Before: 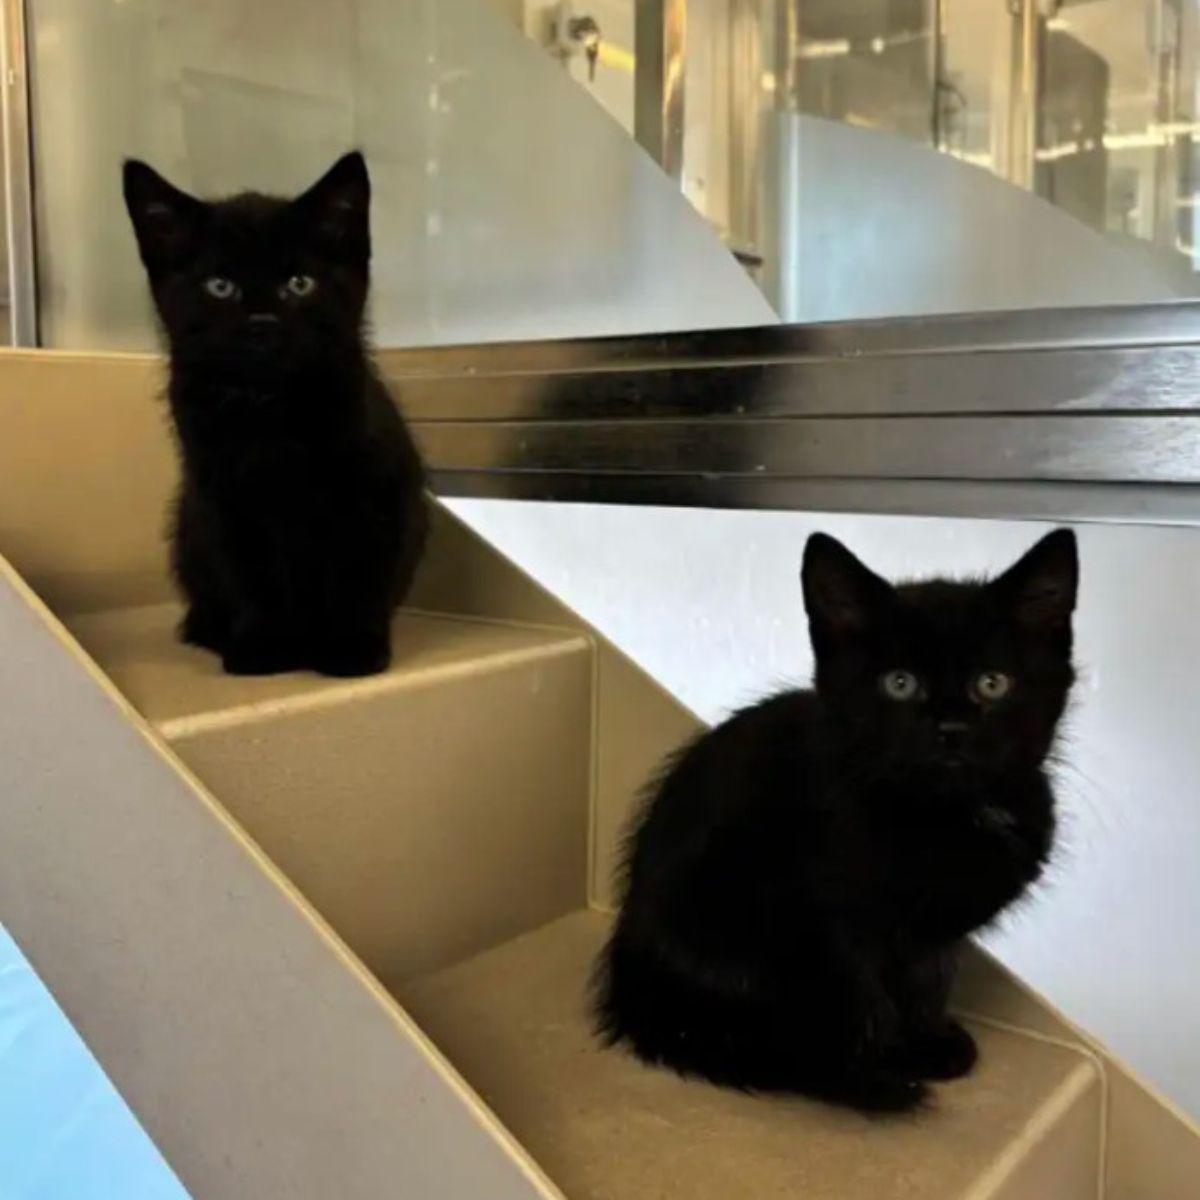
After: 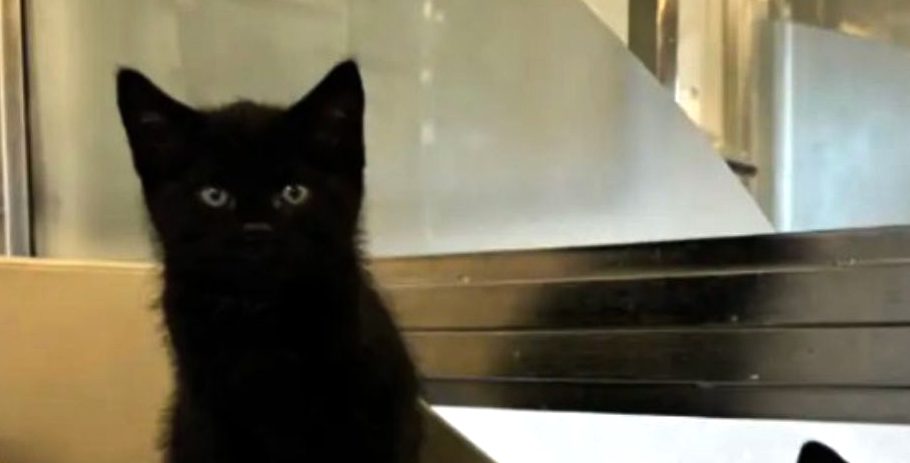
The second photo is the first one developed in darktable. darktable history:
tone equalizer: -8 EV -0.377 EV, -7 EV -0.379 EV, -6 EV -0.309 EV, -5 EV -0.204 EV, -3 EV 0.203 EV, -2 EV 0.306 EV, -1 EV 0.385 EV, +0 EV 0.42 EV, edges refinement/feathering 500, mask exposure compensation -1.57 EV, preserve details no
crop: left 0.523%, top 7.64%, right 23.587%, bottom 53.703%
shadows and highlights: shadows 30.61, highlights -62.58, soften with gaussian
